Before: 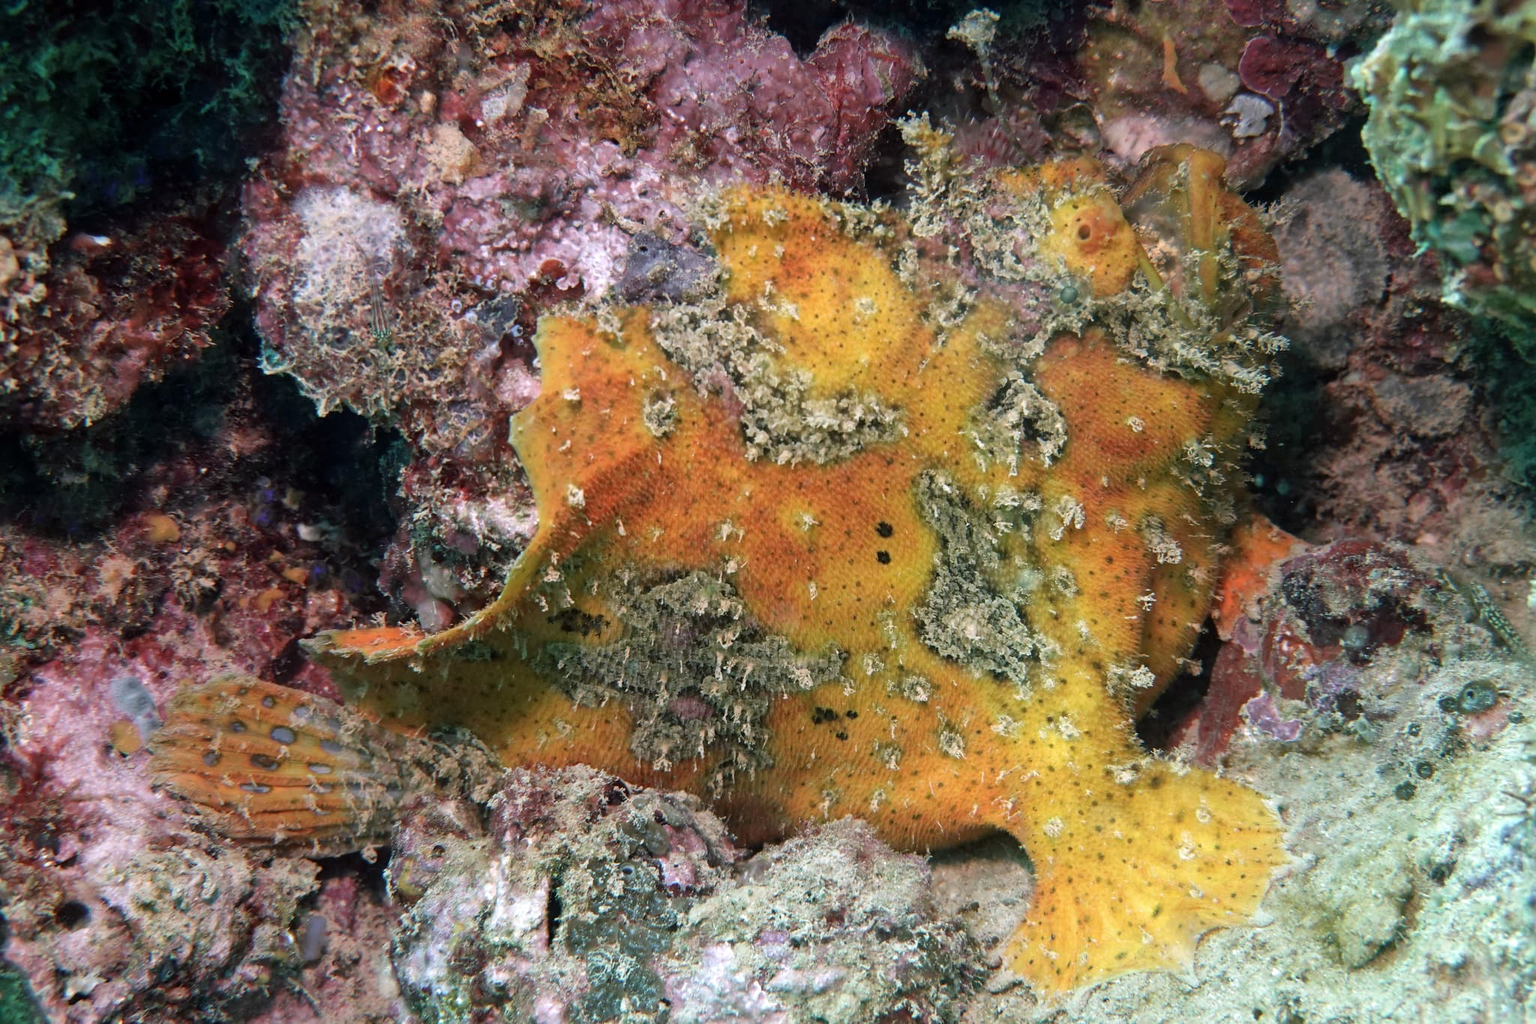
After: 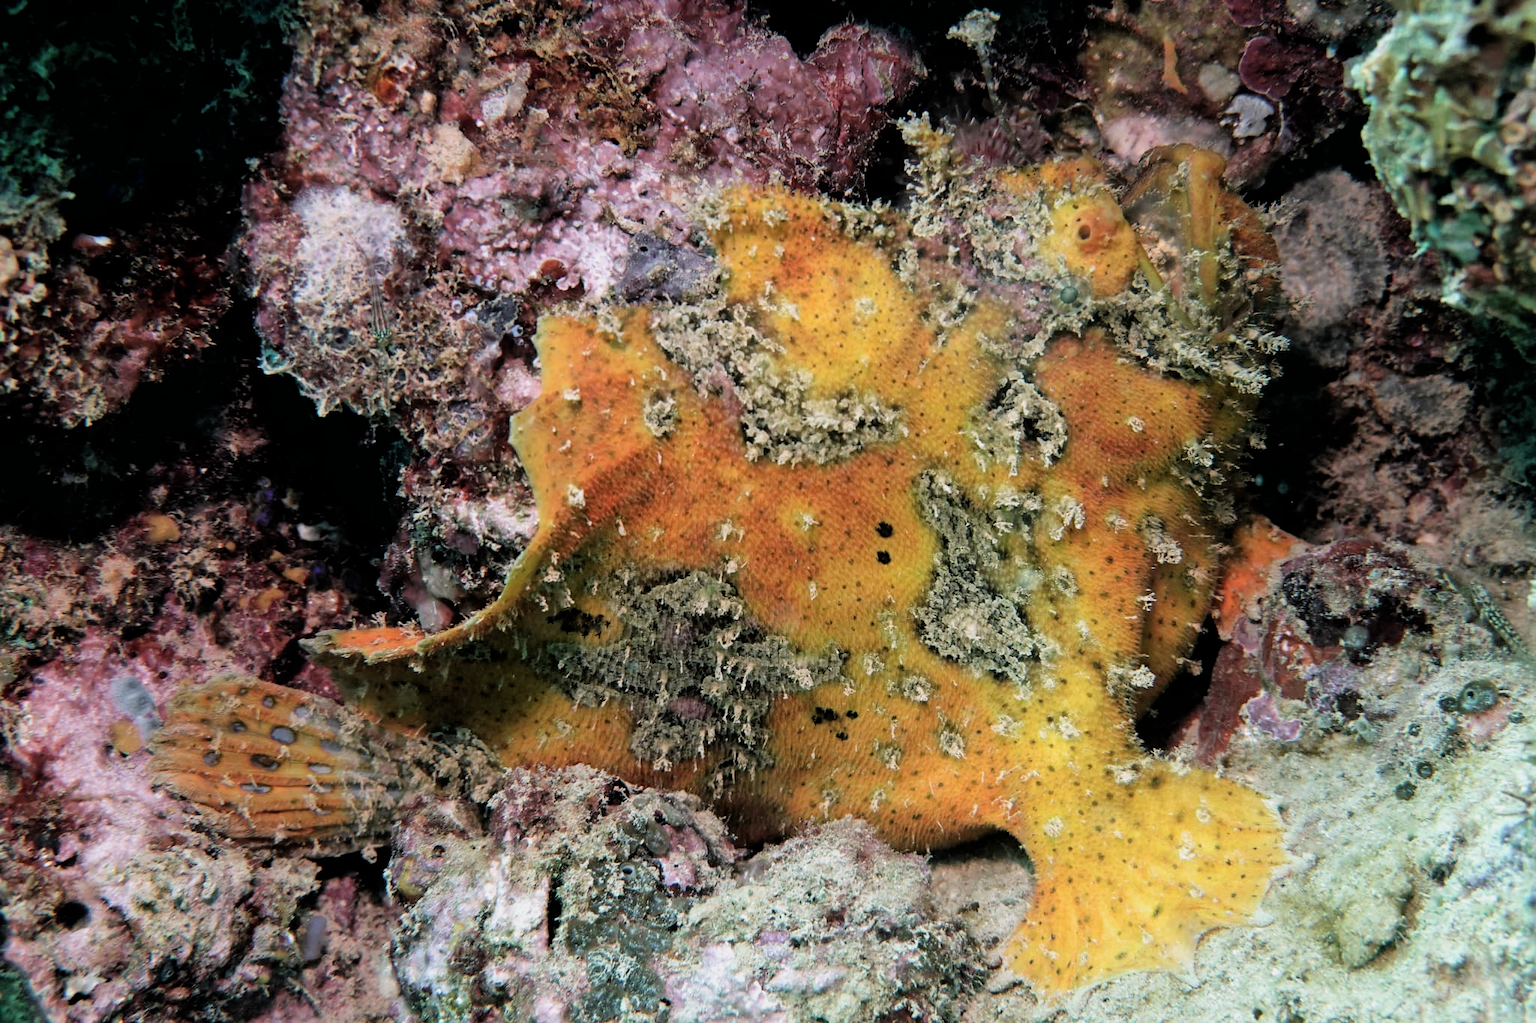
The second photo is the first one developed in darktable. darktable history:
filmic rgb: black relative exposure -5.03 EV, white relative exposure 3.2 EV, hardness 3.43, contrast 1.19, highlights saturation mix -29.11%
